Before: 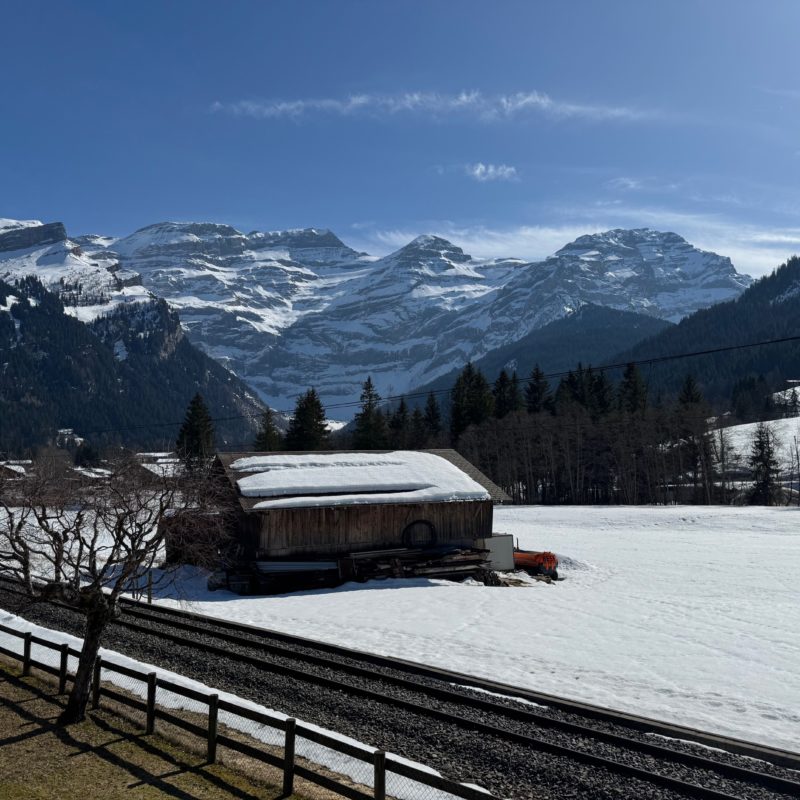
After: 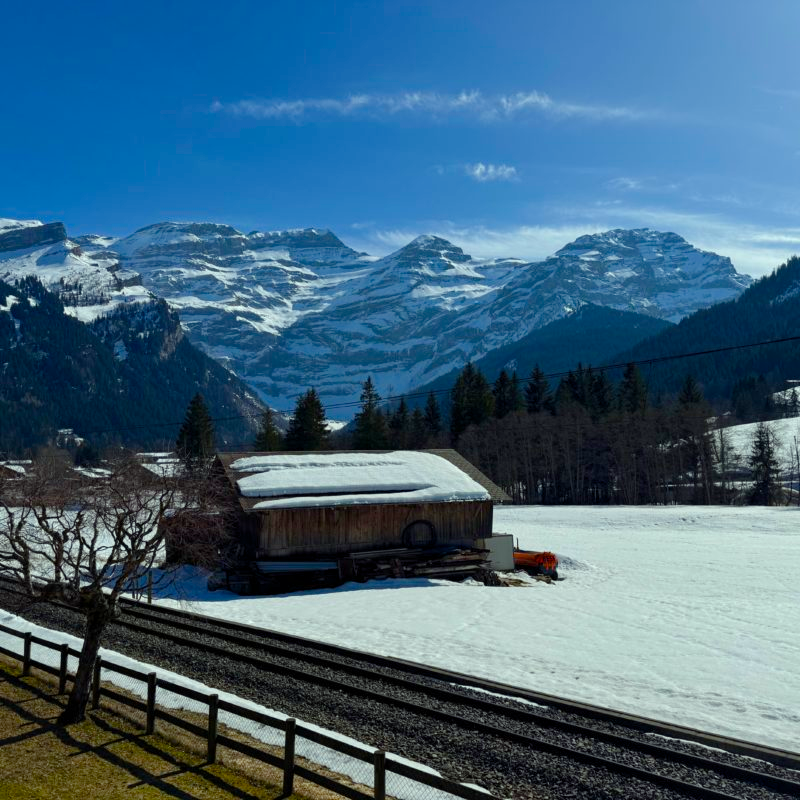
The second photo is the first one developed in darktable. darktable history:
tone equalizer: edges refinement/feathering 500, mask exposure compensation -1.57 EV, preserve details no
color balance rgb: perceptual saturation grading › global saturation 20%, perceptual saturation grading › highlights -25.84%, perceptual saturation grading › shadows 50.182%, global vibrance 24.973%
color correction: highlights a* -7.89, highlights b* 3.63
